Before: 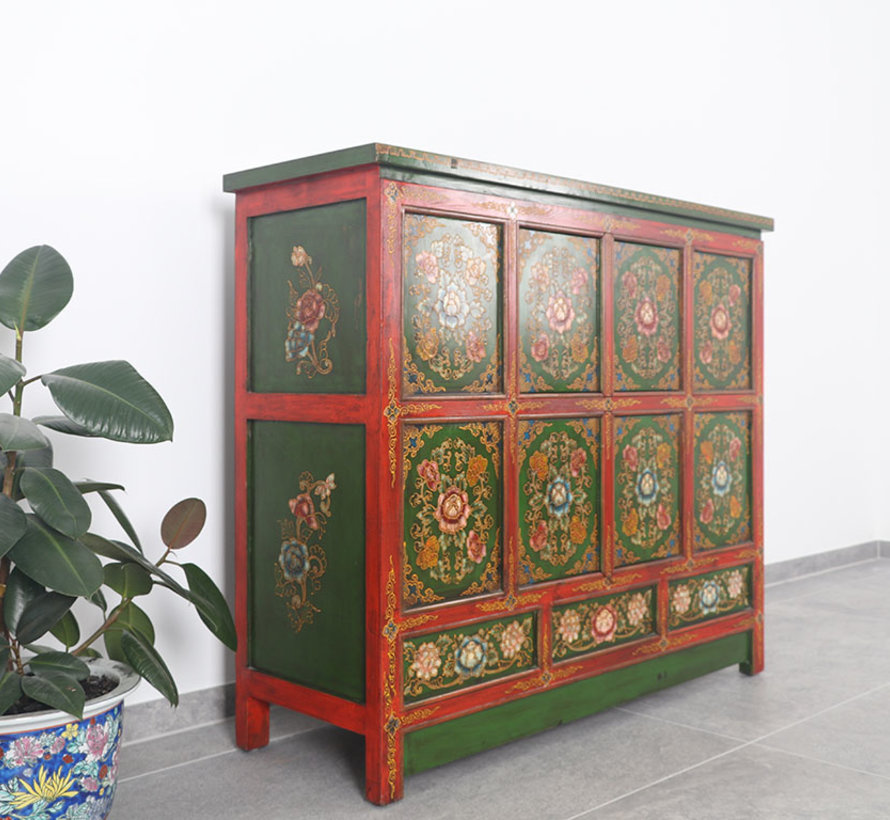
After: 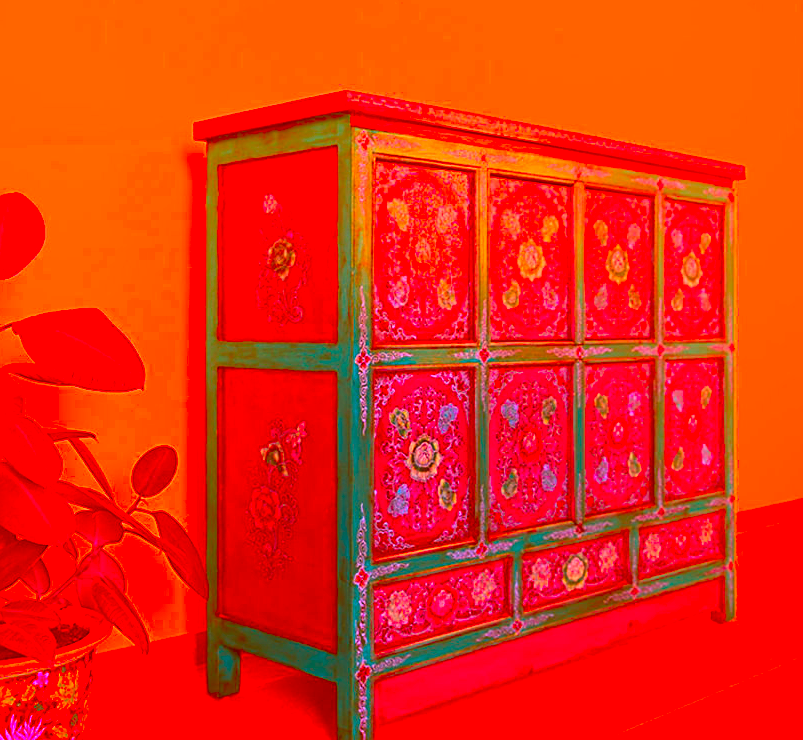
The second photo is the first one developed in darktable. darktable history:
color correction: highlights a* -39.68, highlights b* -40, shadows a* -40, shadows b* -40, saturation -3
white balance: red 1.009, blue 0.985
sharpen: on, module defaults
crop: left 3.305%, top 6.436%, right 6.389%, bottom 3.258%
